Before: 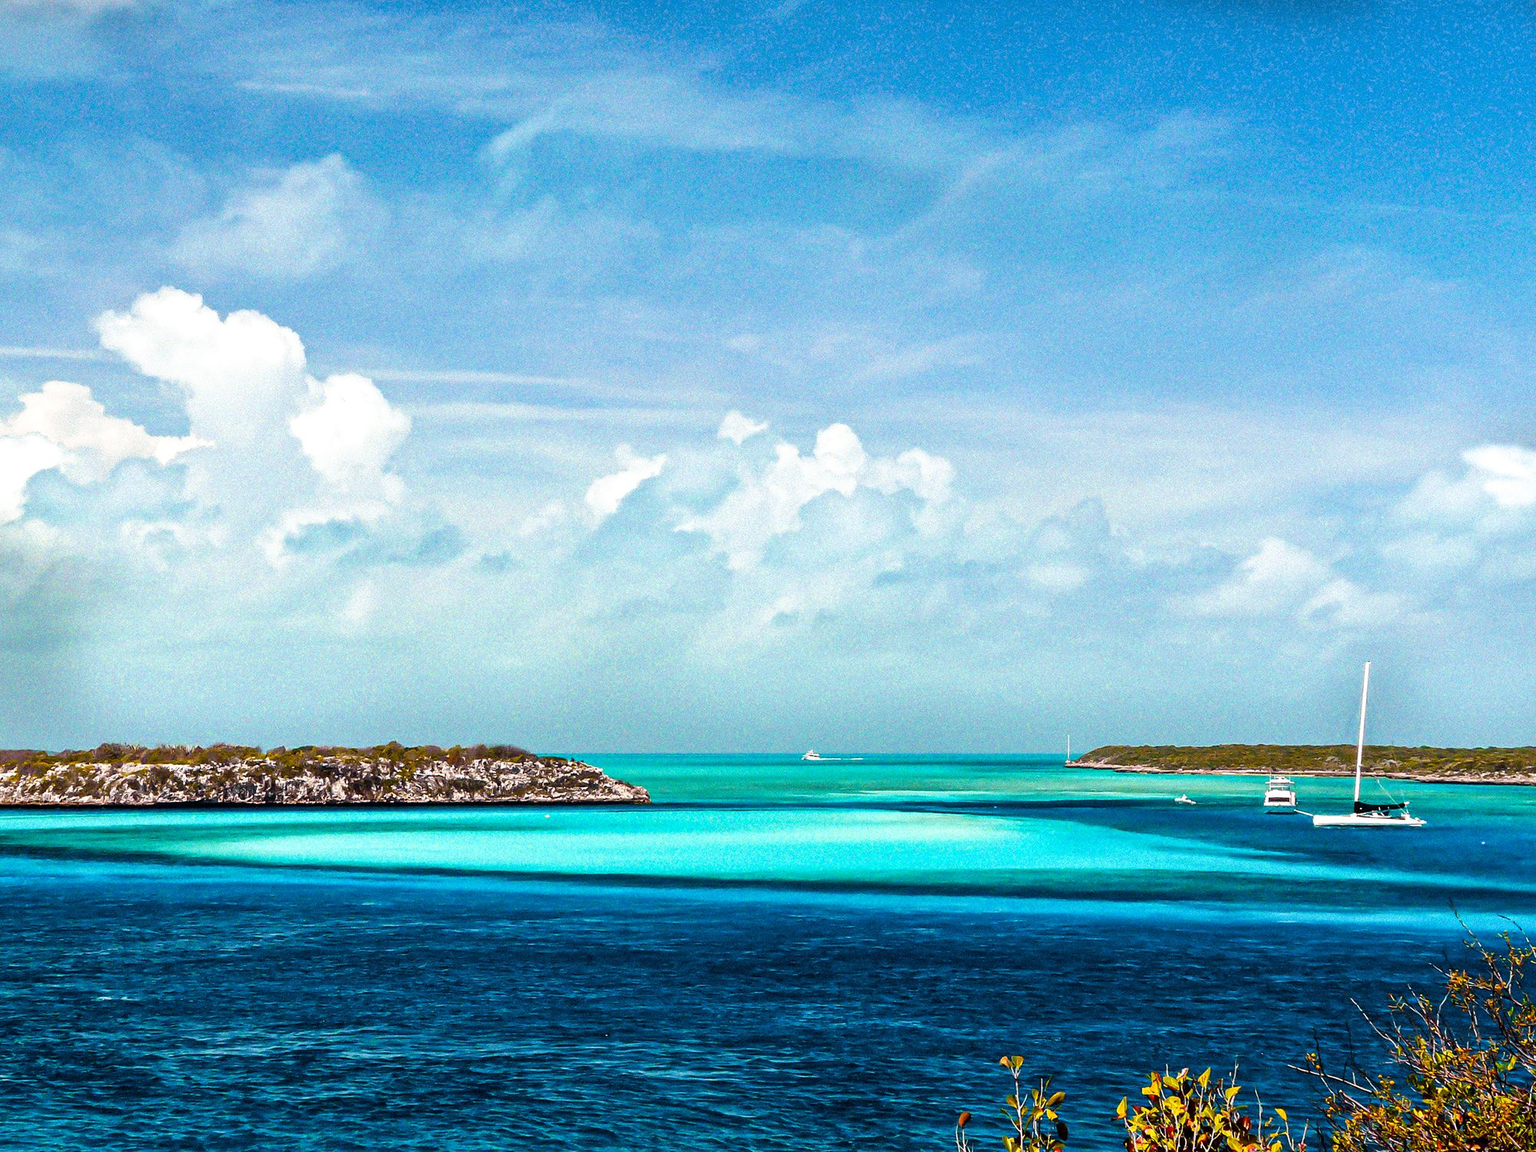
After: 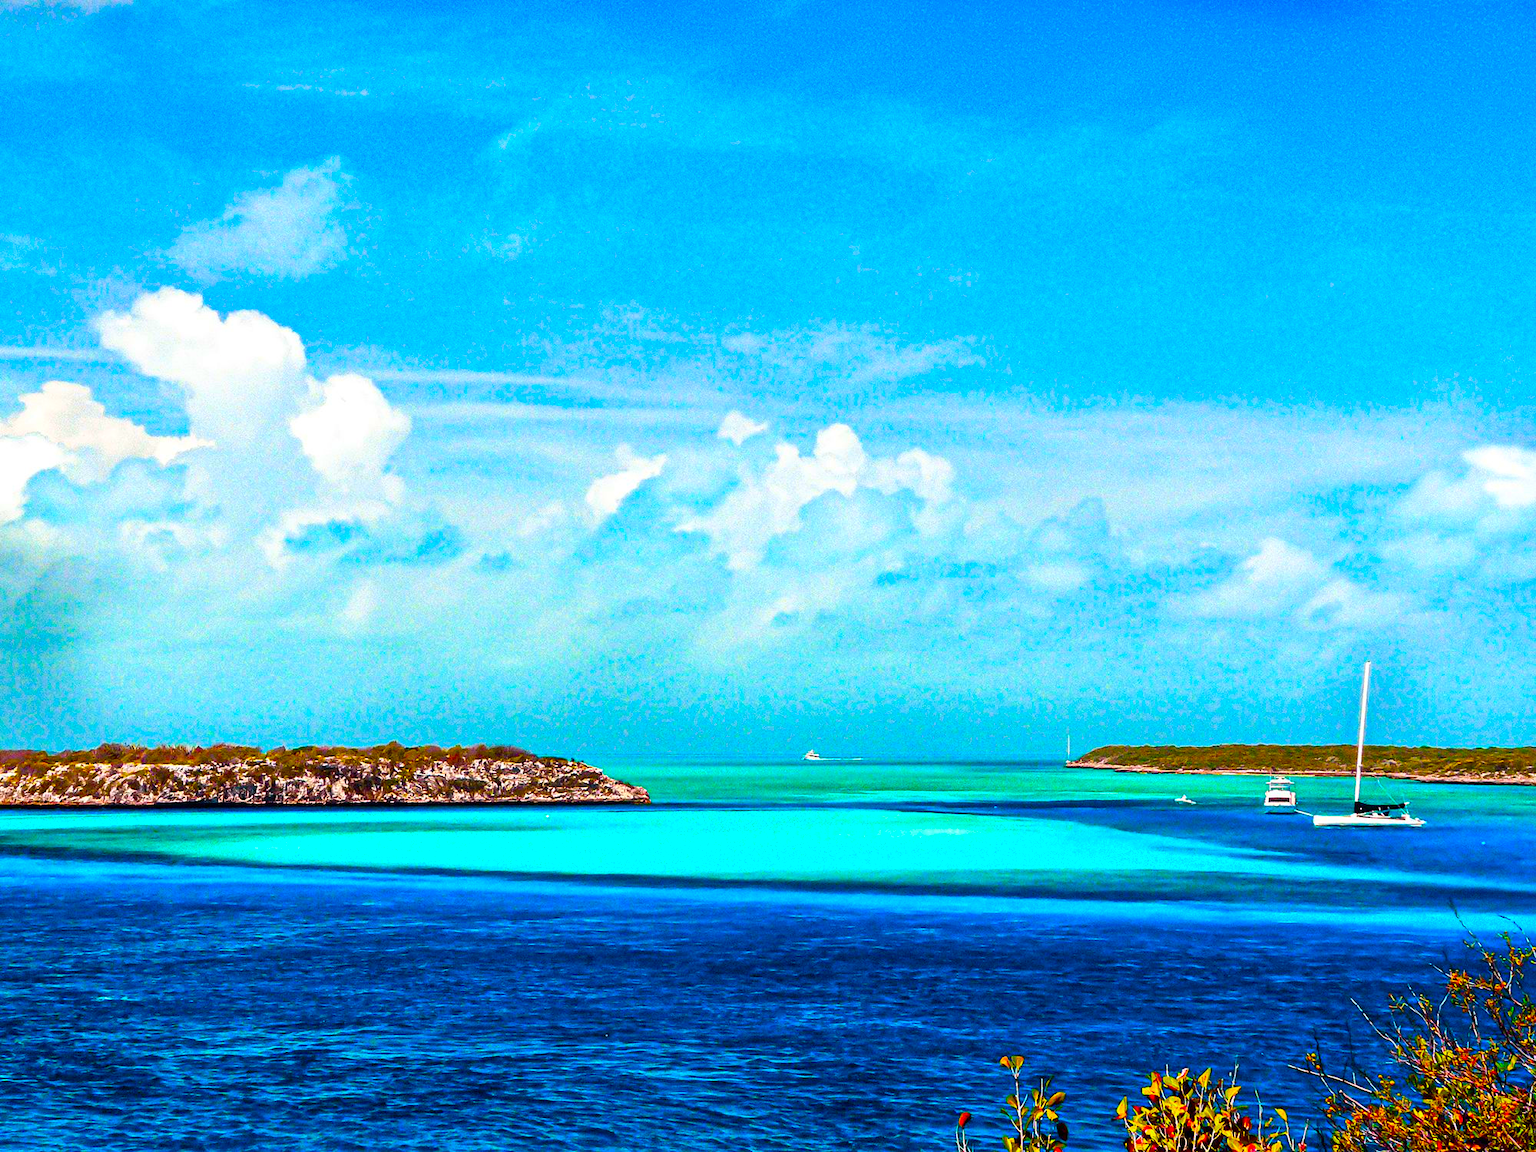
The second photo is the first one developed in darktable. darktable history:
color correction: highlights b* 0.069, saturation 2.18
